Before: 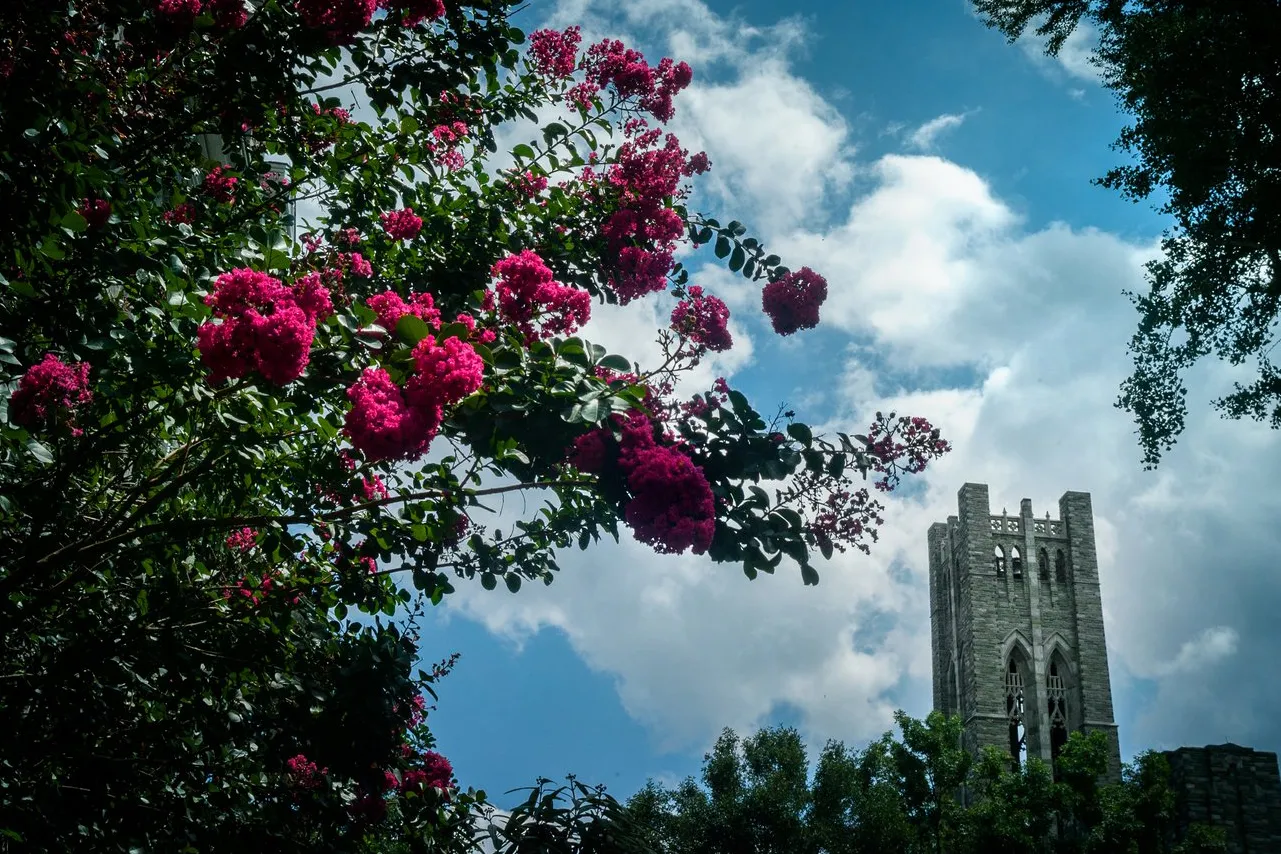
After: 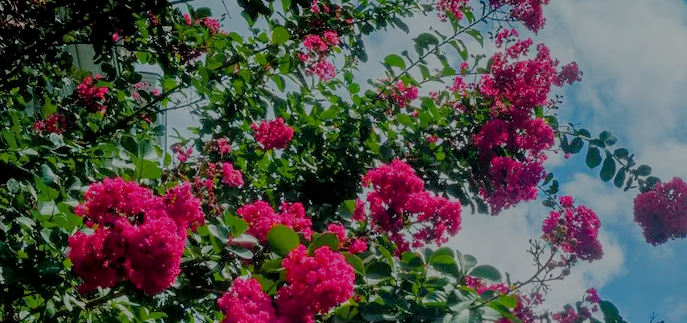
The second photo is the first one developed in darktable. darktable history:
filmic rgb: black relative exposure -7.99 EV, white relative exposure 8.03 EV, target black luminance 0%, hardness 2.41, latitude 76.12%, contrast 0.548, shadows ↔ highlights balance 0.014%
shadows and highlights: shadows 42.69, highlights 7.25
crop: left 10.102%, top 10.556%, right 36.26%, bottom 51.603%
velvia: strength 31.47%, mid-tones bias 0.207
